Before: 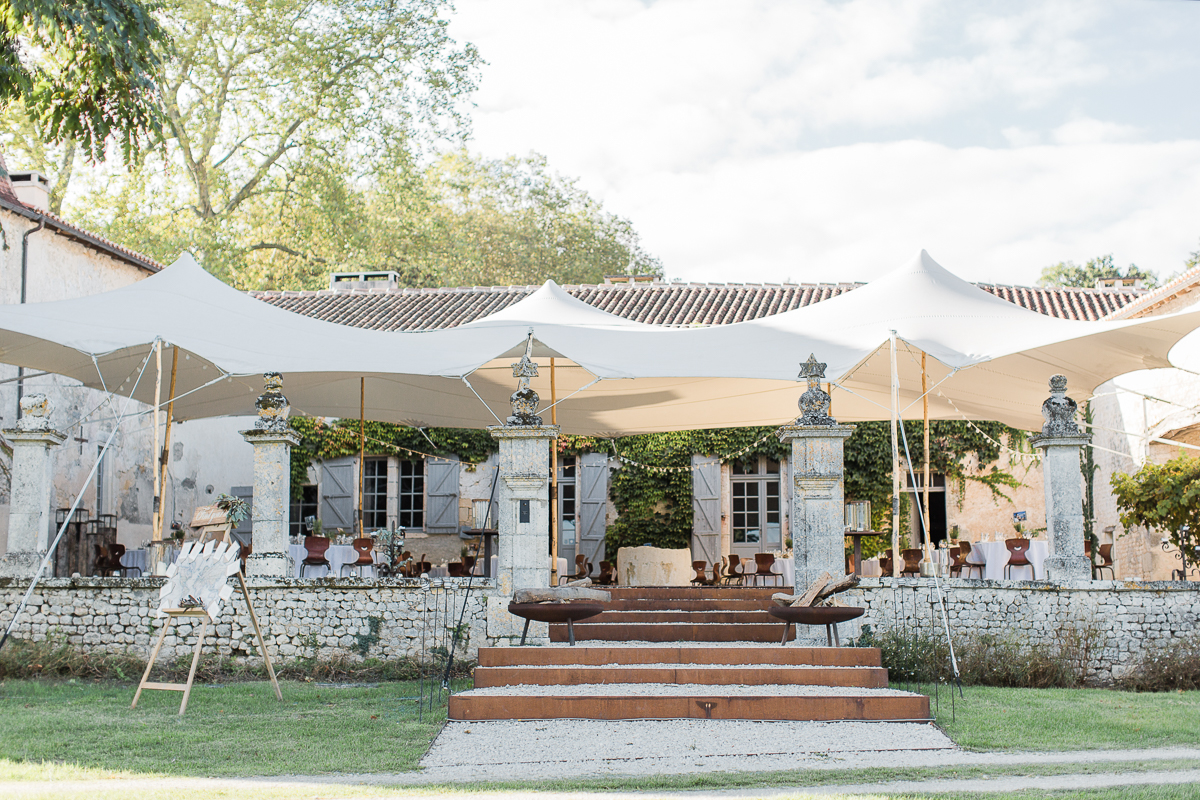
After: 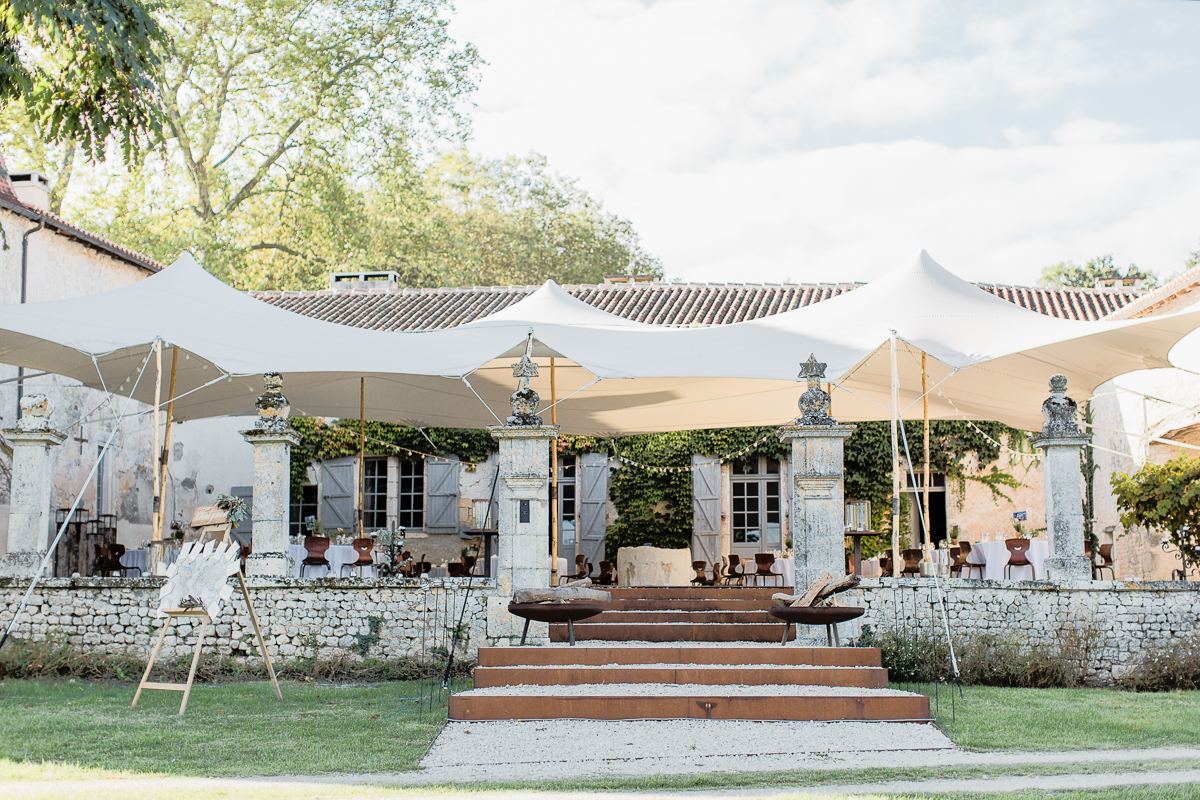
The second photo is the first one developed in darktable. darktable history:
tone equalizer: -8 EV -1.87 EV, -7 EV -1.17 EV, -6 EV -1.63 EV, edges refinement/feathering 500, mask exposure compensation -1.57 EV, preserve details no
